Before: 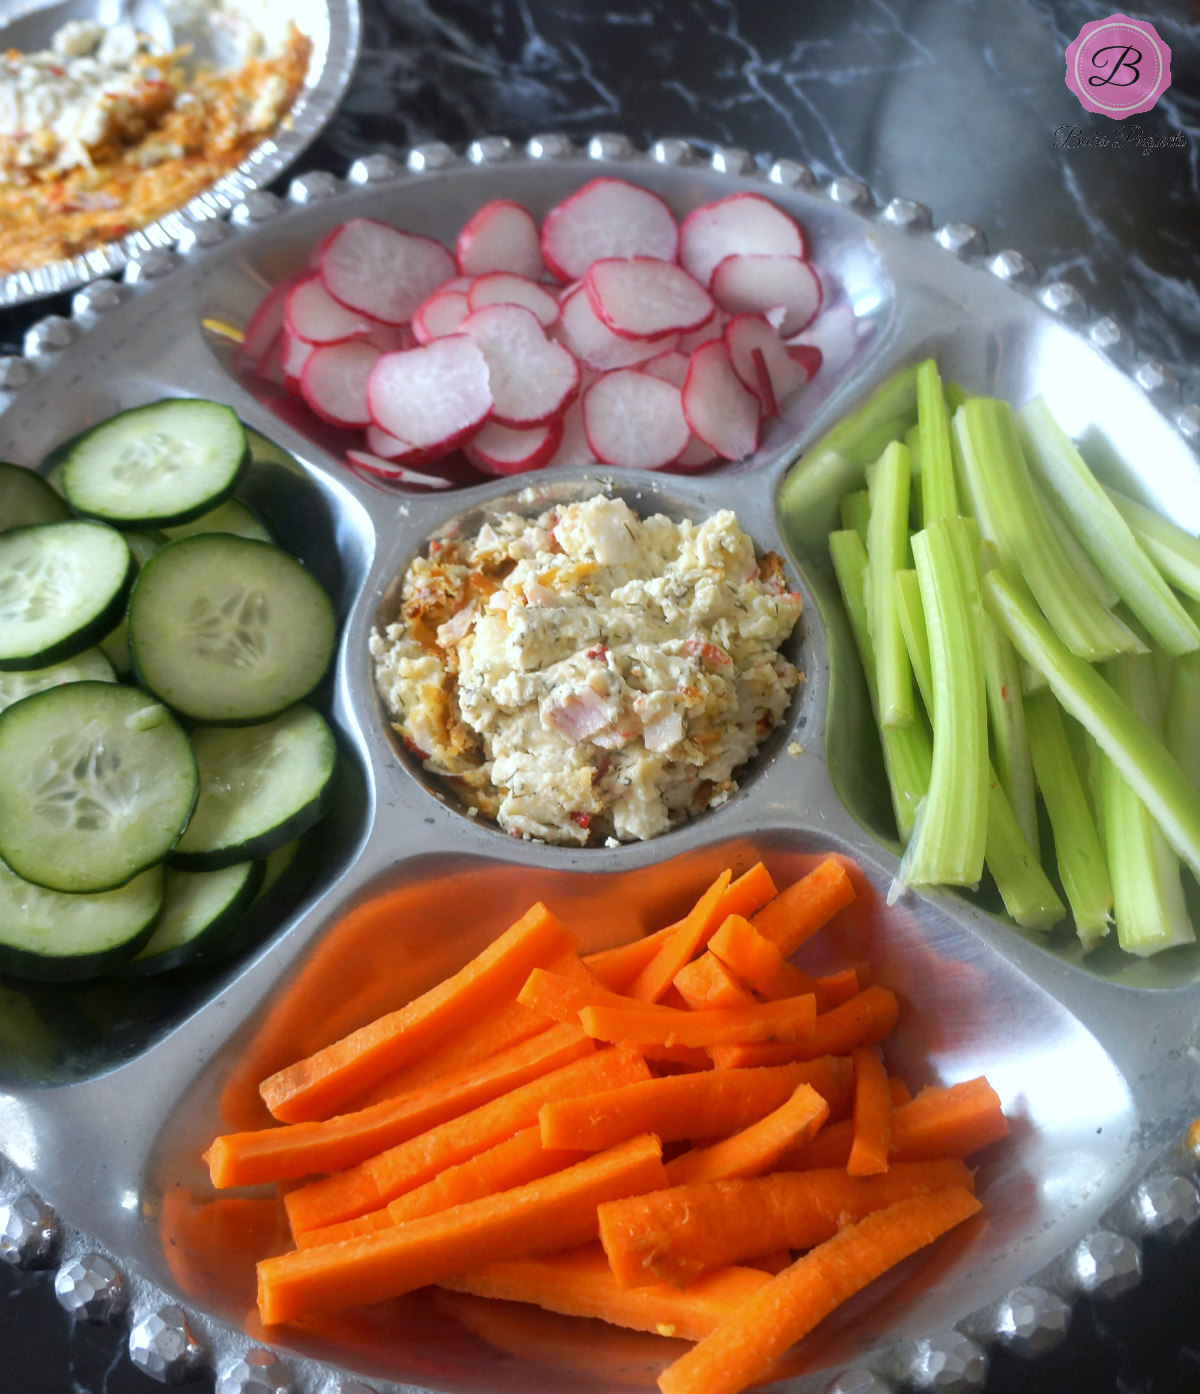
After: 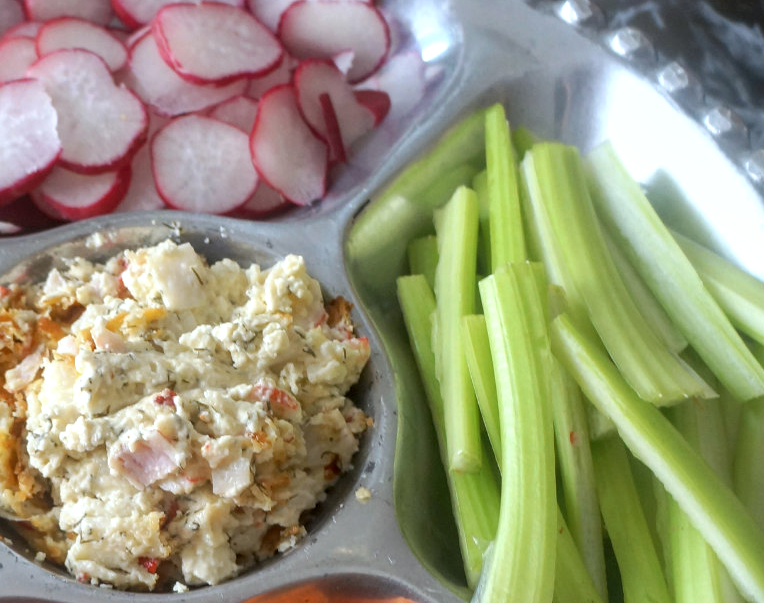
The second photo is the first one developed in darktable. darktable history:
local contrast: on, module defaults
crop: left 36.005%, top 18.293%, right 0.31%, bottom 38.444%
contrast brightness saturation: saturation -0.05
